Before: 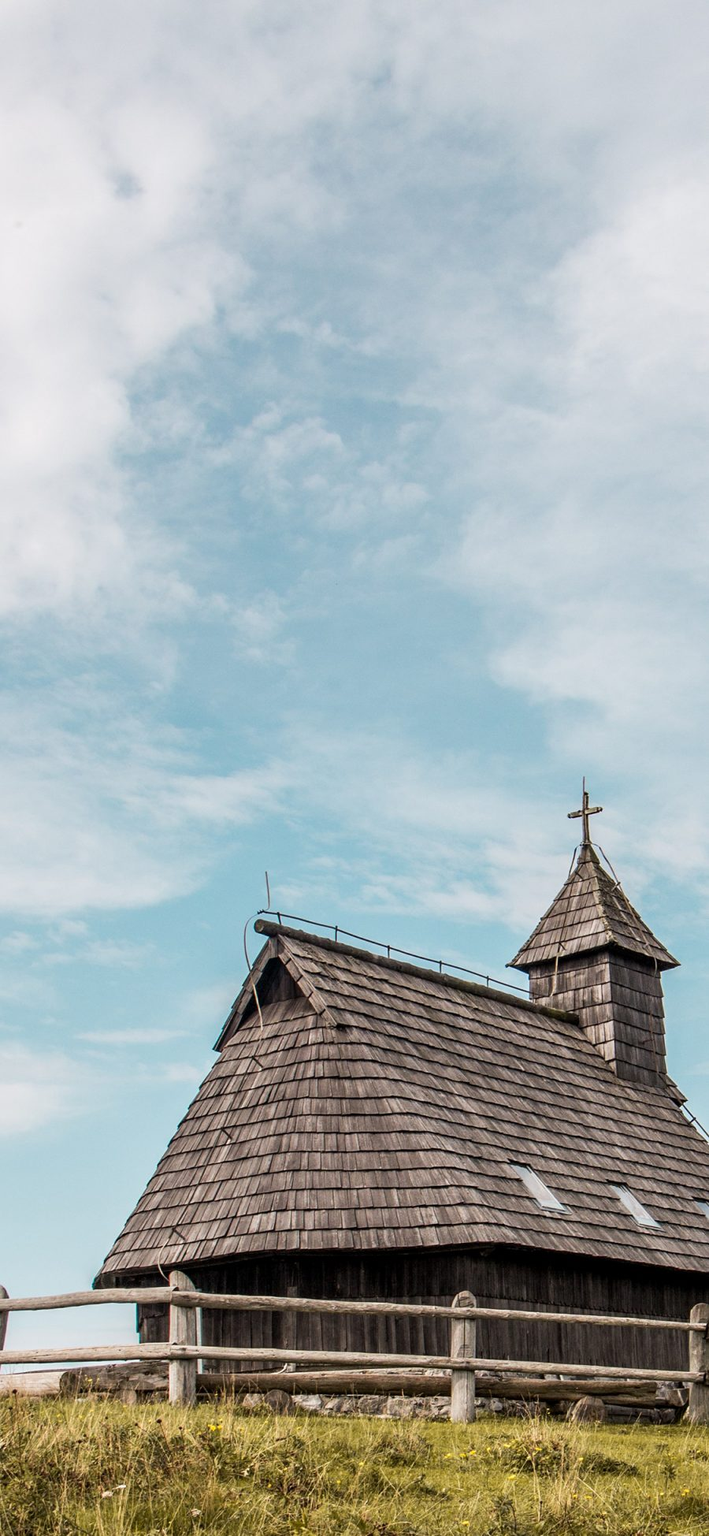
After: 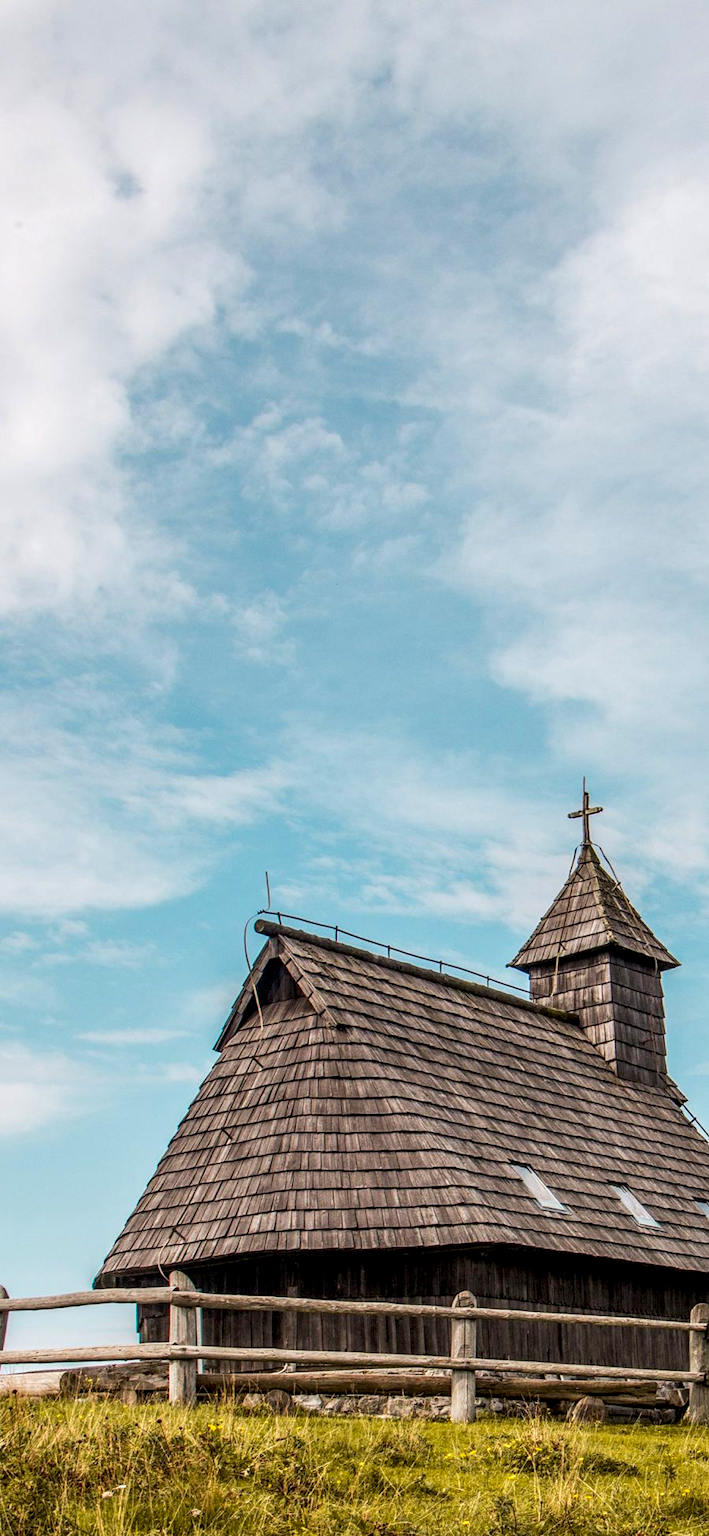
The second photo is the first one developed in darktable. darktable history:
local contrast: detail 130%
contrast brightness saturation: brightness -0.02, saturation 0.35
